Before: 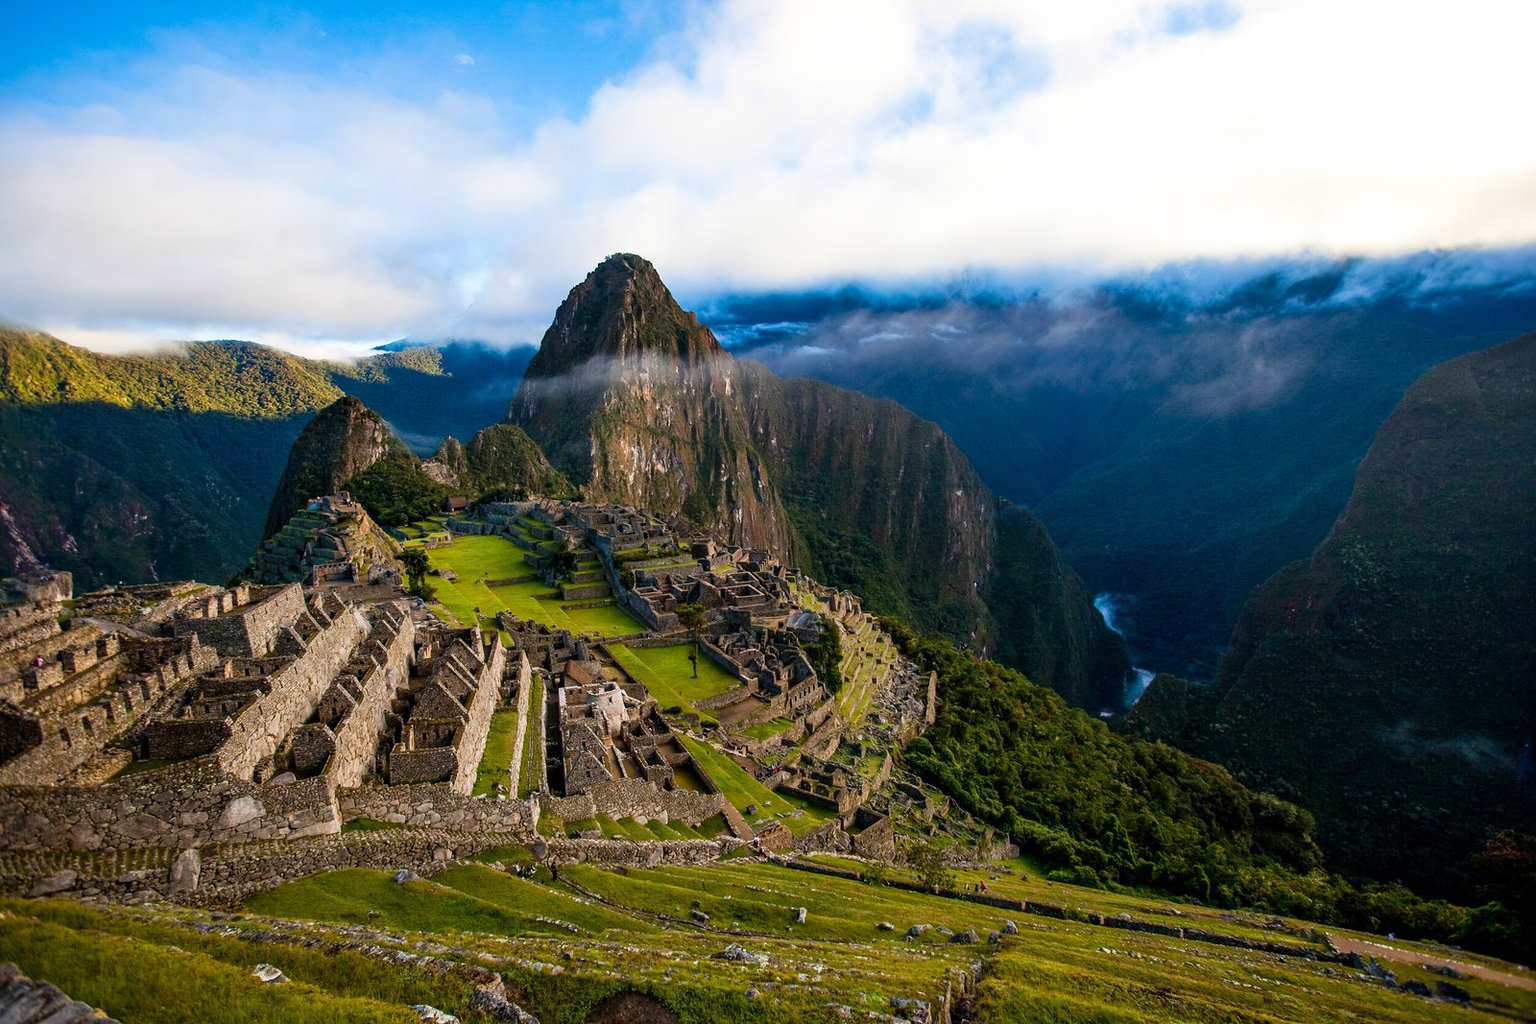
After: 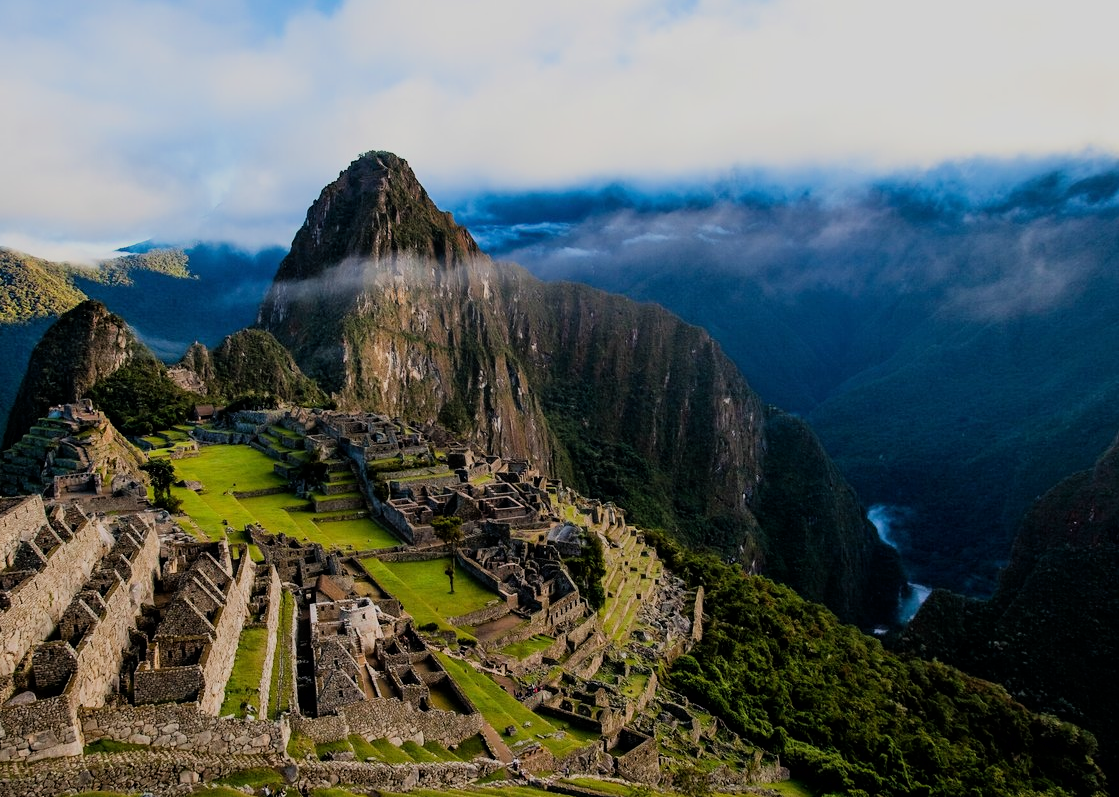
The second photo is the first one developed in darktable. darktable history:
filmic rgb: black relative exposure -7.48 EV, white relative exposure 4.83 EV, hardness 3.4, color science v6 (2022)
crop and rotate: left 17.046%, top 10.659%, right 12.989%, bottom 14.553%
